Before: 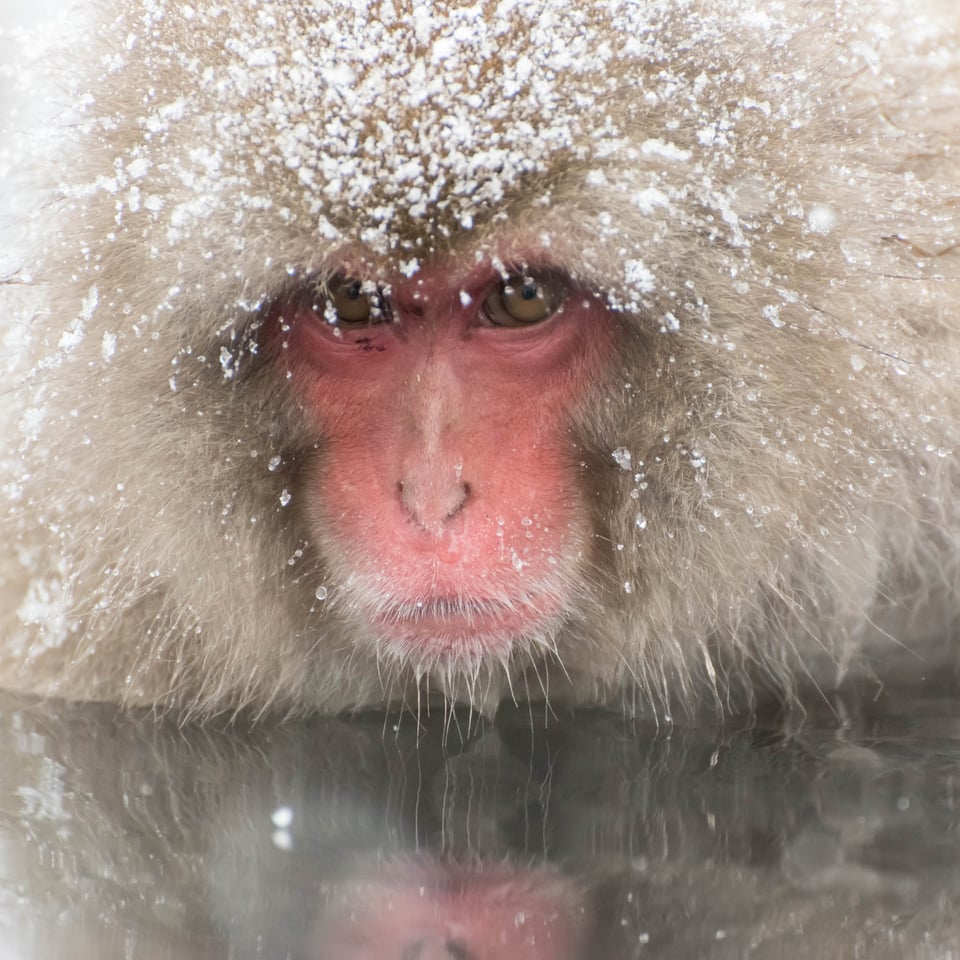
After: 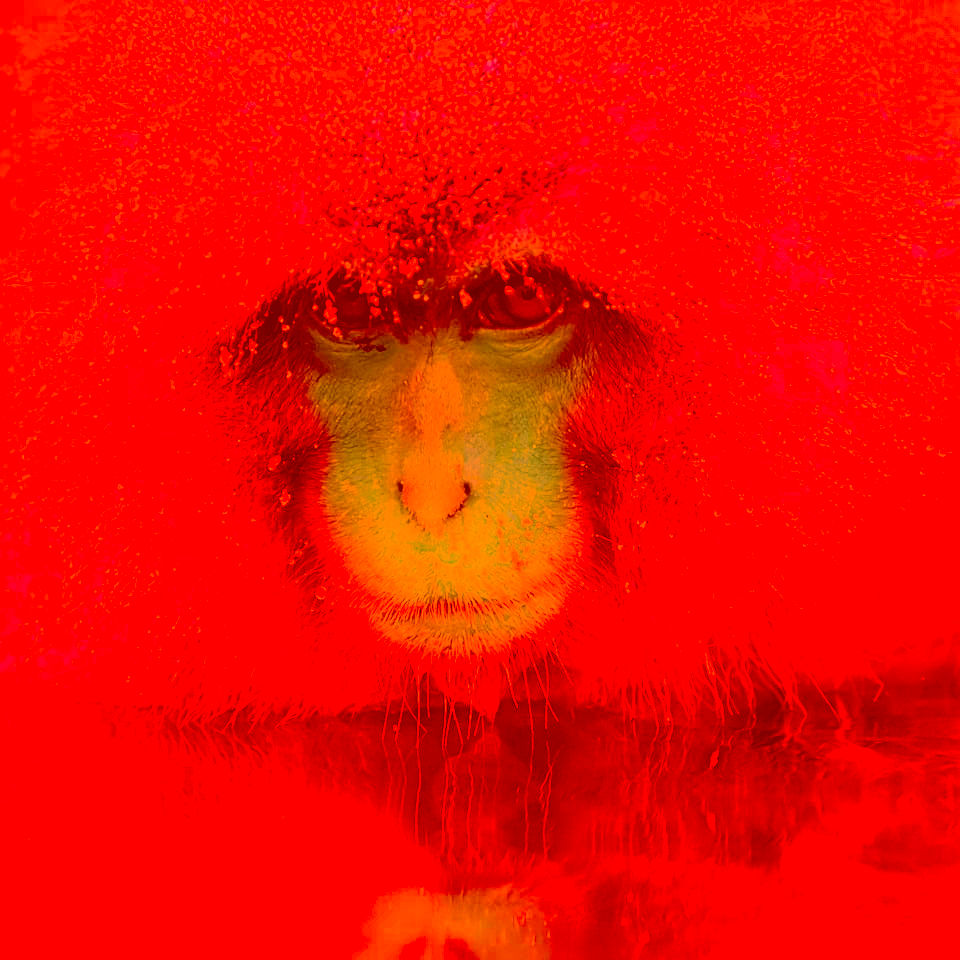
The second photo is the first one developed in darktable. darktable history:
color correction: highlights a* -39.68, highlights b* -40, shadows a* -40, shadows b* -40, saturation -3
exposure: black level correction 0.001, compensate highlight preservation false
sharpen: radius 2.584, amount 0.688
filmic rgb: black relative exposure -5 EV, hardness 2.88, contrast 1.3, highlights saturation mix -30%
